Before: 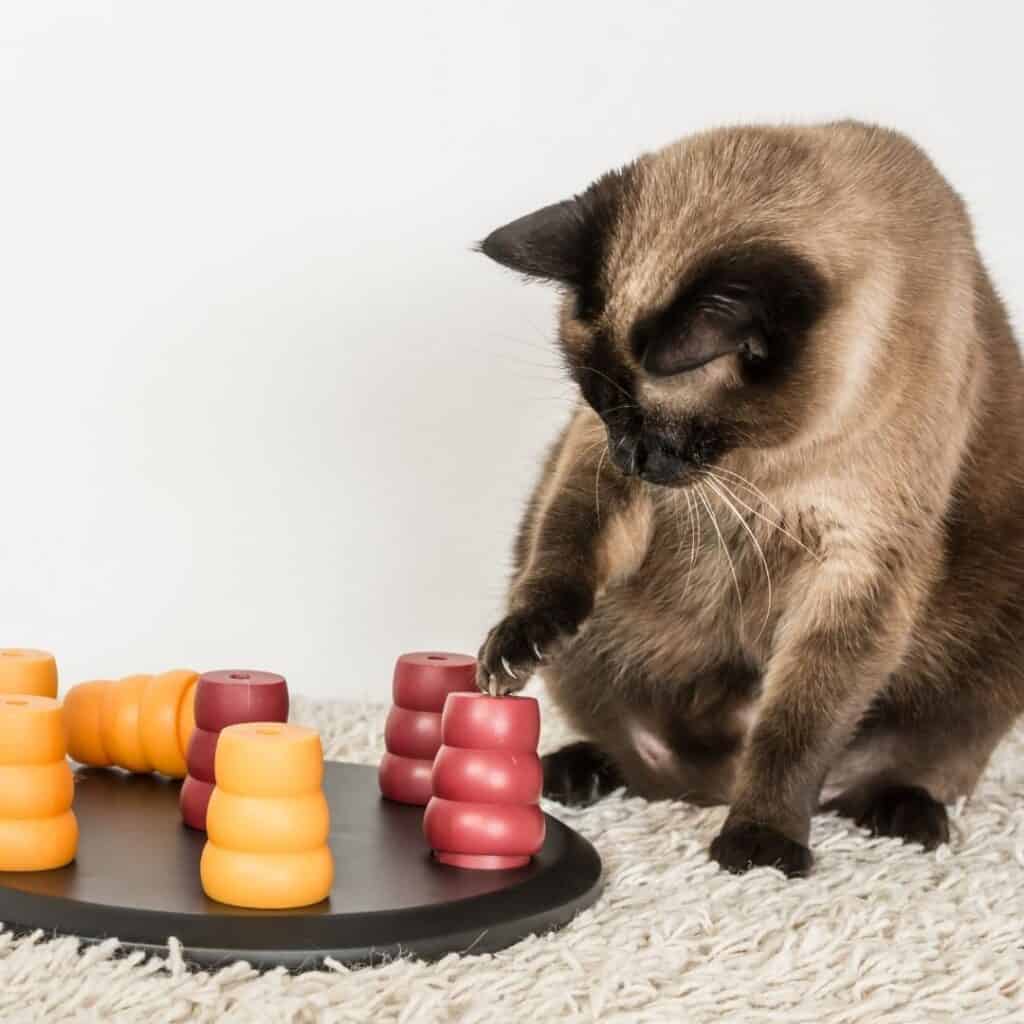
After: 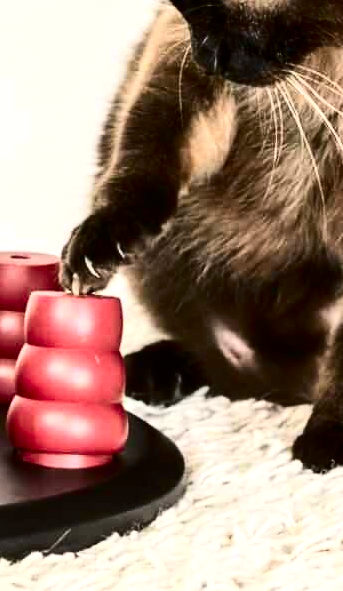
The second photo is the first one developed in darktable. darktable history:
crop: left 40.769%, top 39.186%, right 25.642%, bottom 3.073%
exposure: black level correction -0.001, exposure 0.079 EV, compensate exposure bias true, compensate highlight preservation false
contrast brightness saturation: contrast 0.337, brightness -0.068, saturation 0.17
tone equalizer: -8 EV -0.398 EV, -7 EV -0.363 EV, -6 EV -0.317 EV, -5 EV -0.236 EV, -3 EV 0.209 EV, -2 EV 0.338 EV, -1 EV 0.378 EV, +0 EV 0.431 EV, mask exposure compensation -0.509 EV
